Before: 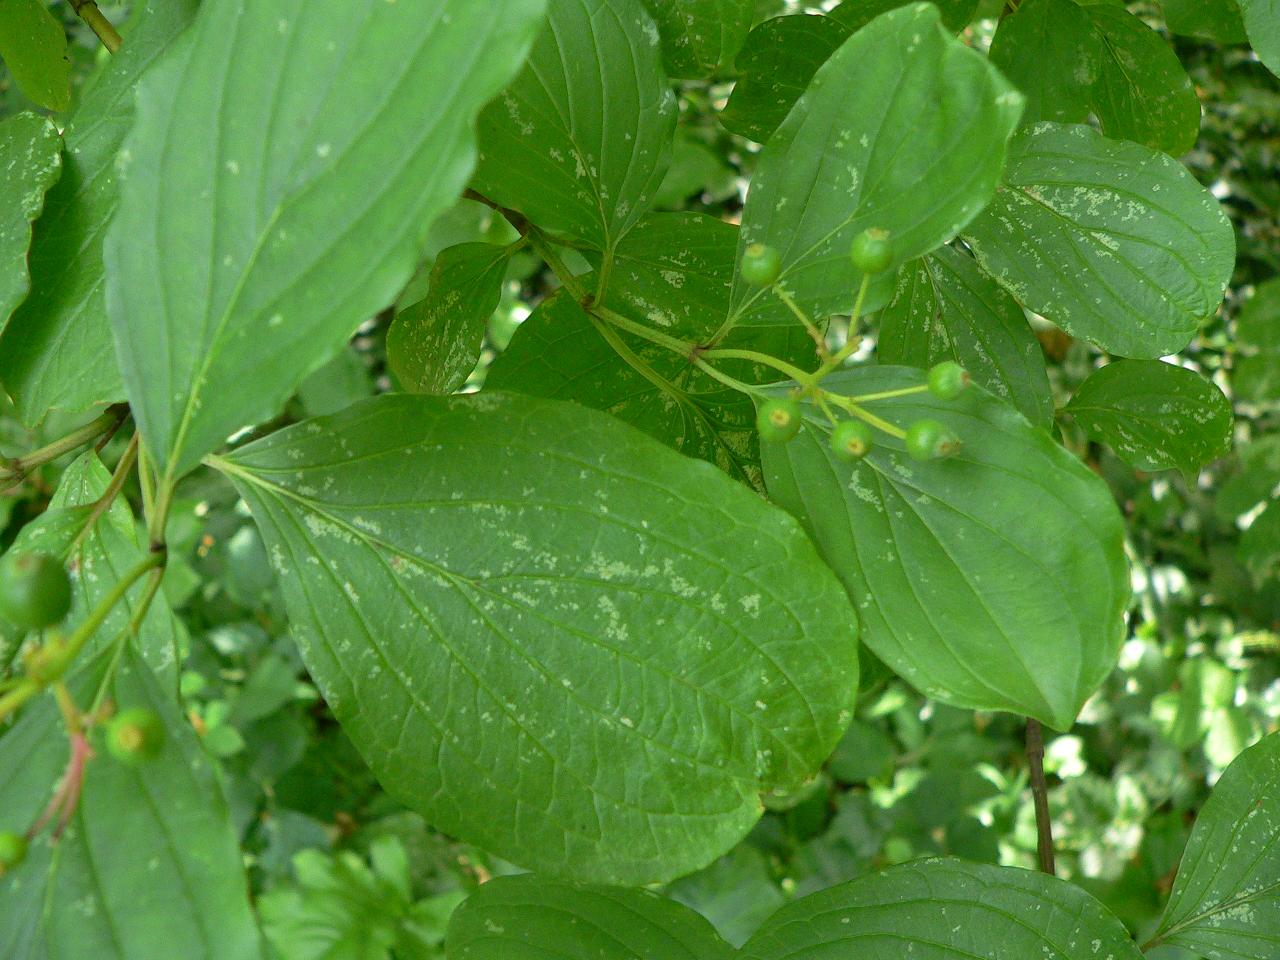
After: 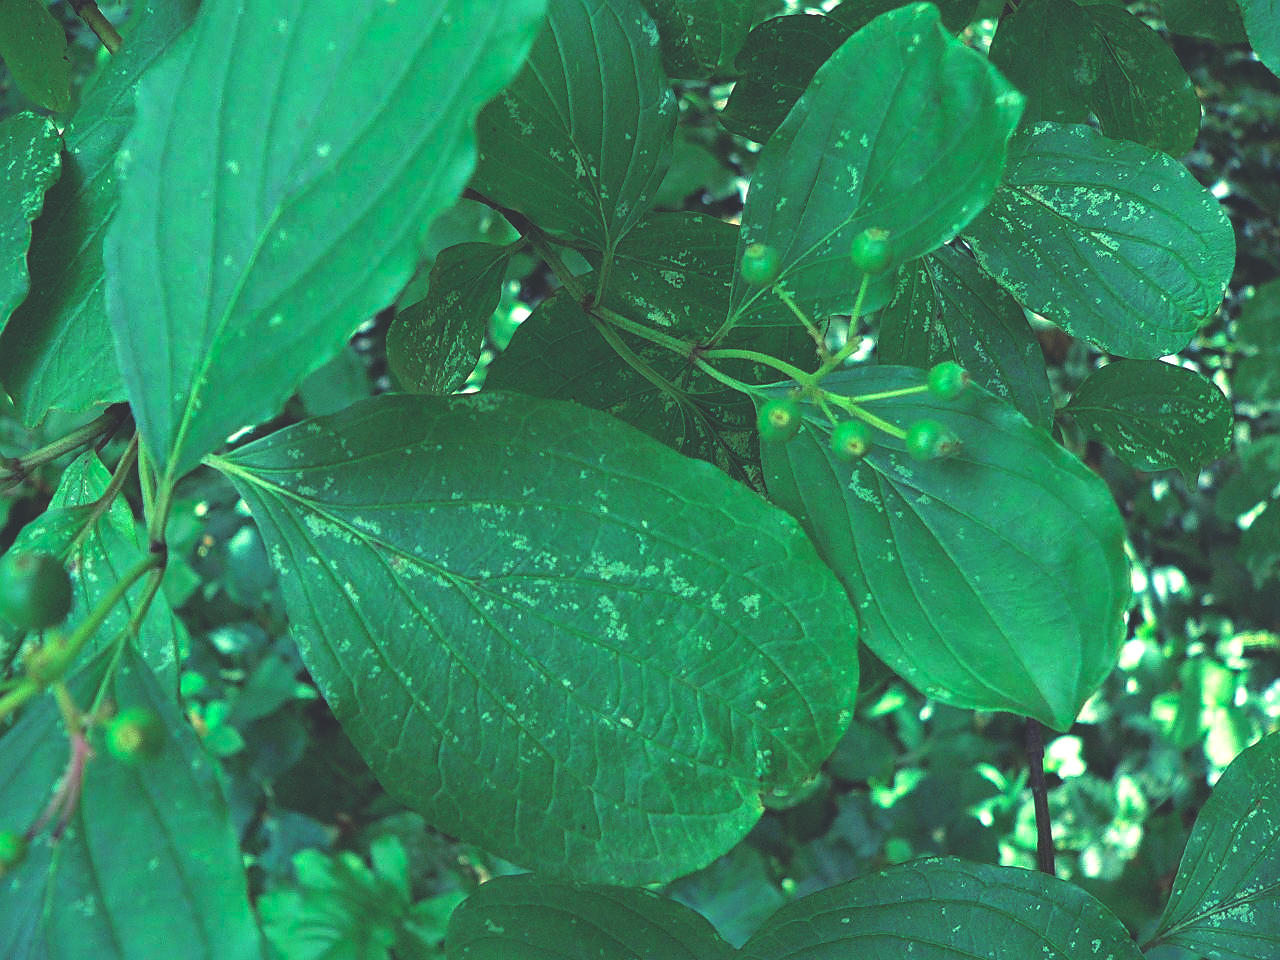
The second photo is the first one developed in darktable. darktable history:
sharpen: on, module defaults
tone equalizer: -8 EV -0.417 EV, -7 EV -0.389 EV, -6 EV -0.333 EV, -5 EV -0.222 EV, -3 EV 0.222 EV, -2 EV 0.333 EV, -1 EV 0.389 EV, +0 EV 0.417 EV, edges refinement/feathering 500, mask exposure compensation -1.57 EV, preserve details no
rgb curve: curves: ch0 [(0, 0.186) (0.314, 0.284) (0.576, 0.466) (0.805, 0.691) (0.936, 0.886)]; ch1 [(0, 0.186) (0.314, 0.284) (0.581, 0.534) (0.771, 0.746) (0.936, 0.958)]; ch2 [(0, 0.216) (0.275, 0.39) (1, 1)], mode RGB, independent channels, compensate middle gray true, preserve colors none
